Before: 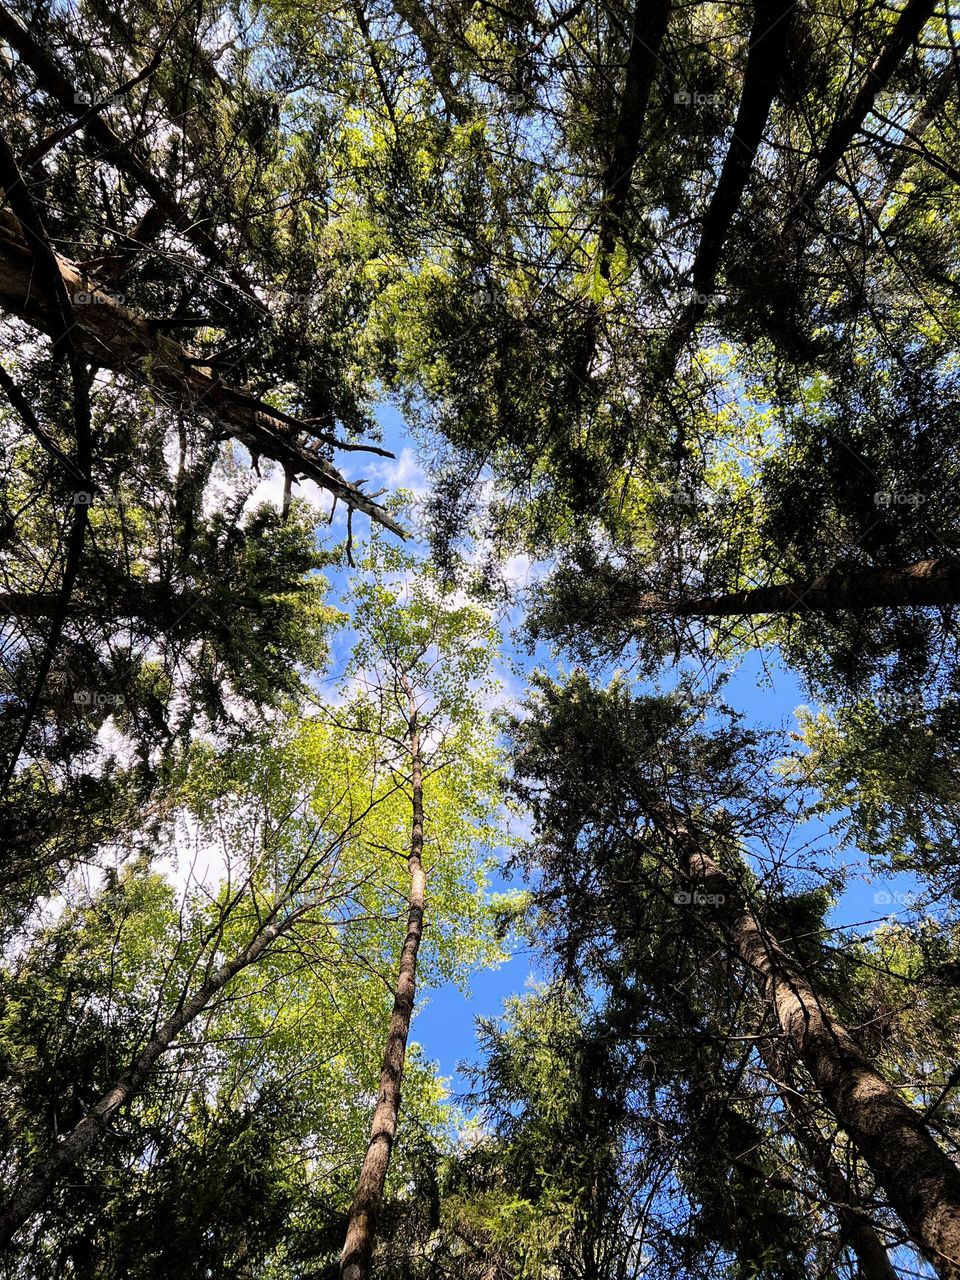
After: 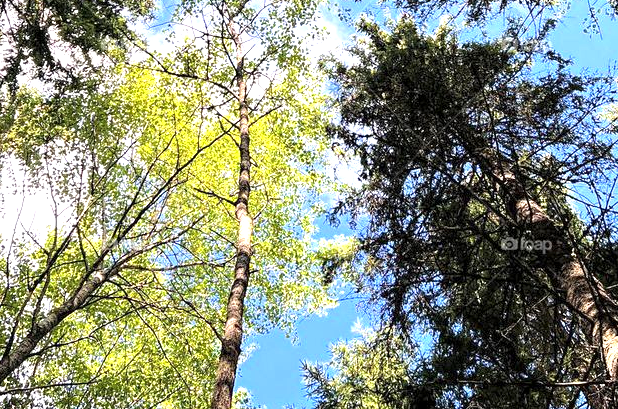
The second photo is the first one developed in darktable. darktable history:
local contrast: highlights 100%, shadows 100%, detail 131%, midtone range 0.2
exposure: black level correction -0.001, exposure 0.9 EV, compensate exposure bias true, compensate highlight preservation false
crop: left 18.091%, top 51.13%, right 17.525%, bottom 16.85%
tone equalizer: on, module defaults
